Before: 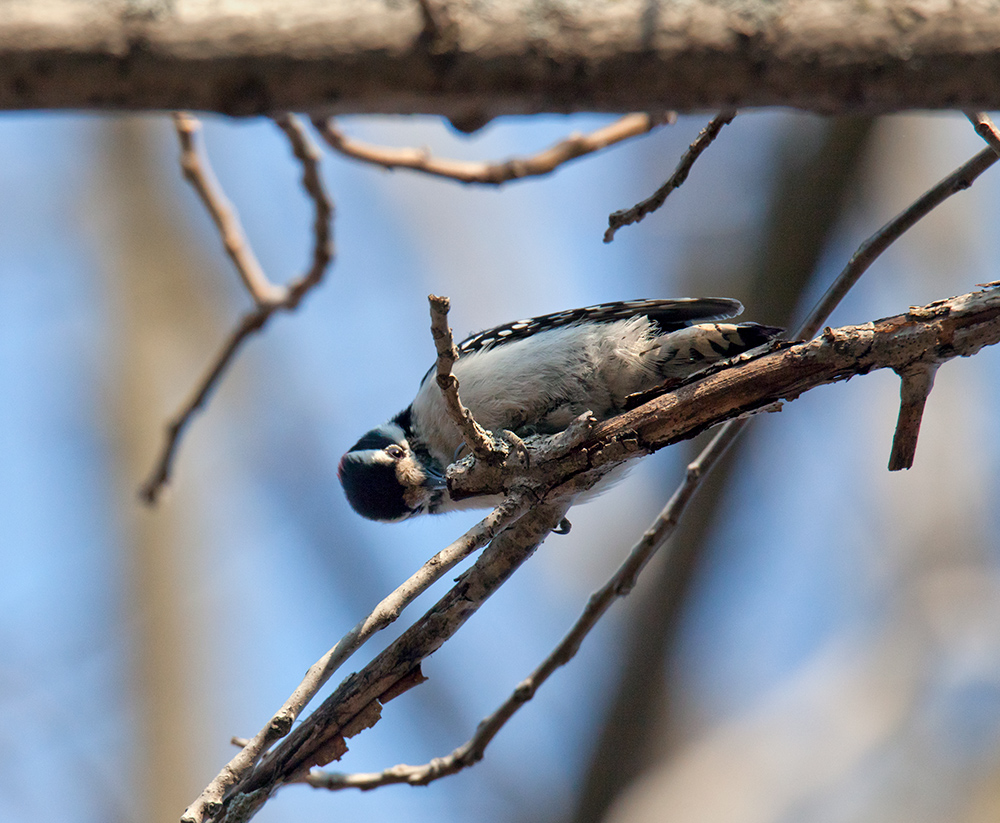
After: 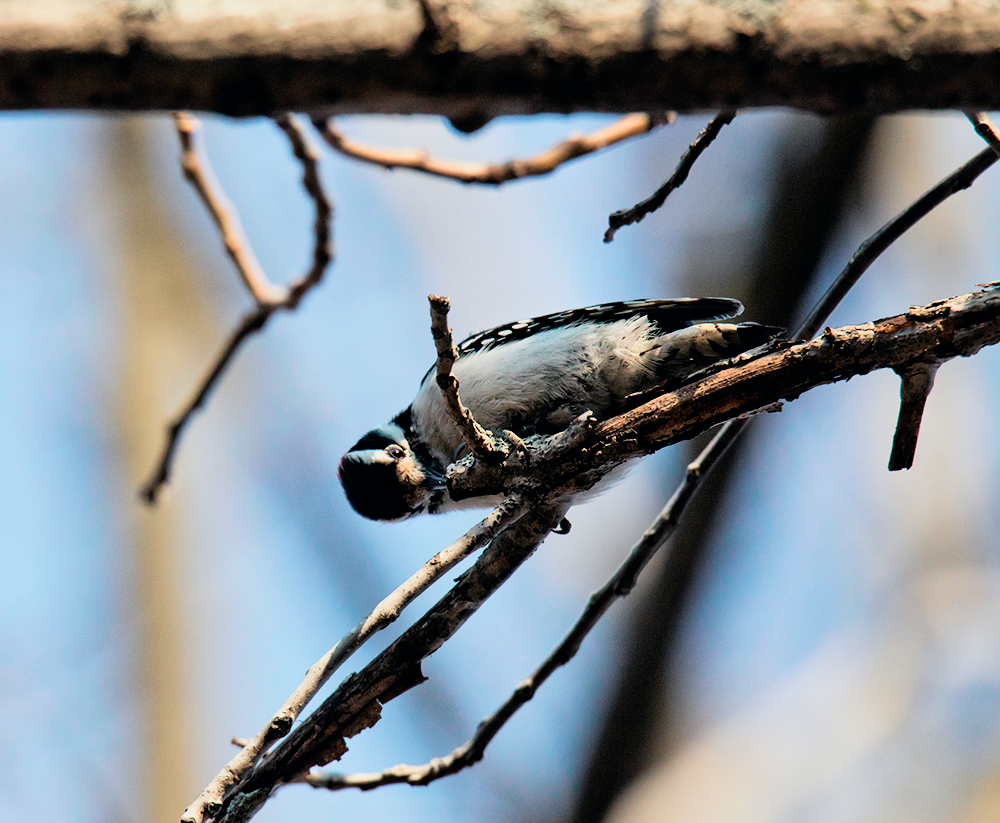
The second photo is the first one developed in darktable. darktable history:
tone curve: curves: ch0 [(0, 0) (0.051, 0.047) (0.102, 0.099) (0.232, 0.249) (0.462, 0.501) (0.698, 0.761) (0.908, 0.946) (1, 1)]; ch1 [(0, 0) (0.339, 0.298) (0.402, 0.363) (0.453, 0.413) (0.485, 0.469) (0.494, 0.493) (0.504, 0.501) (0.525, 0.533) (0.563, 0.591) (0.597, 0.631) (1, 1)]; ch2 [(0, 0) (0.48, 0.48) (0.504, 0.5) (0.539, 0.554) (0.59, 0.628) (0.642, 0.682) (0.824, 0.815) (1, 1)], color space Lab, independent channels, preserve colors none
filmic rgb: black relative exposure -5 EV, hardness 2.88, contrast 1.4, highlights saturation mix -30%
color balance: mode lift, gamma, gain (sRGB)
